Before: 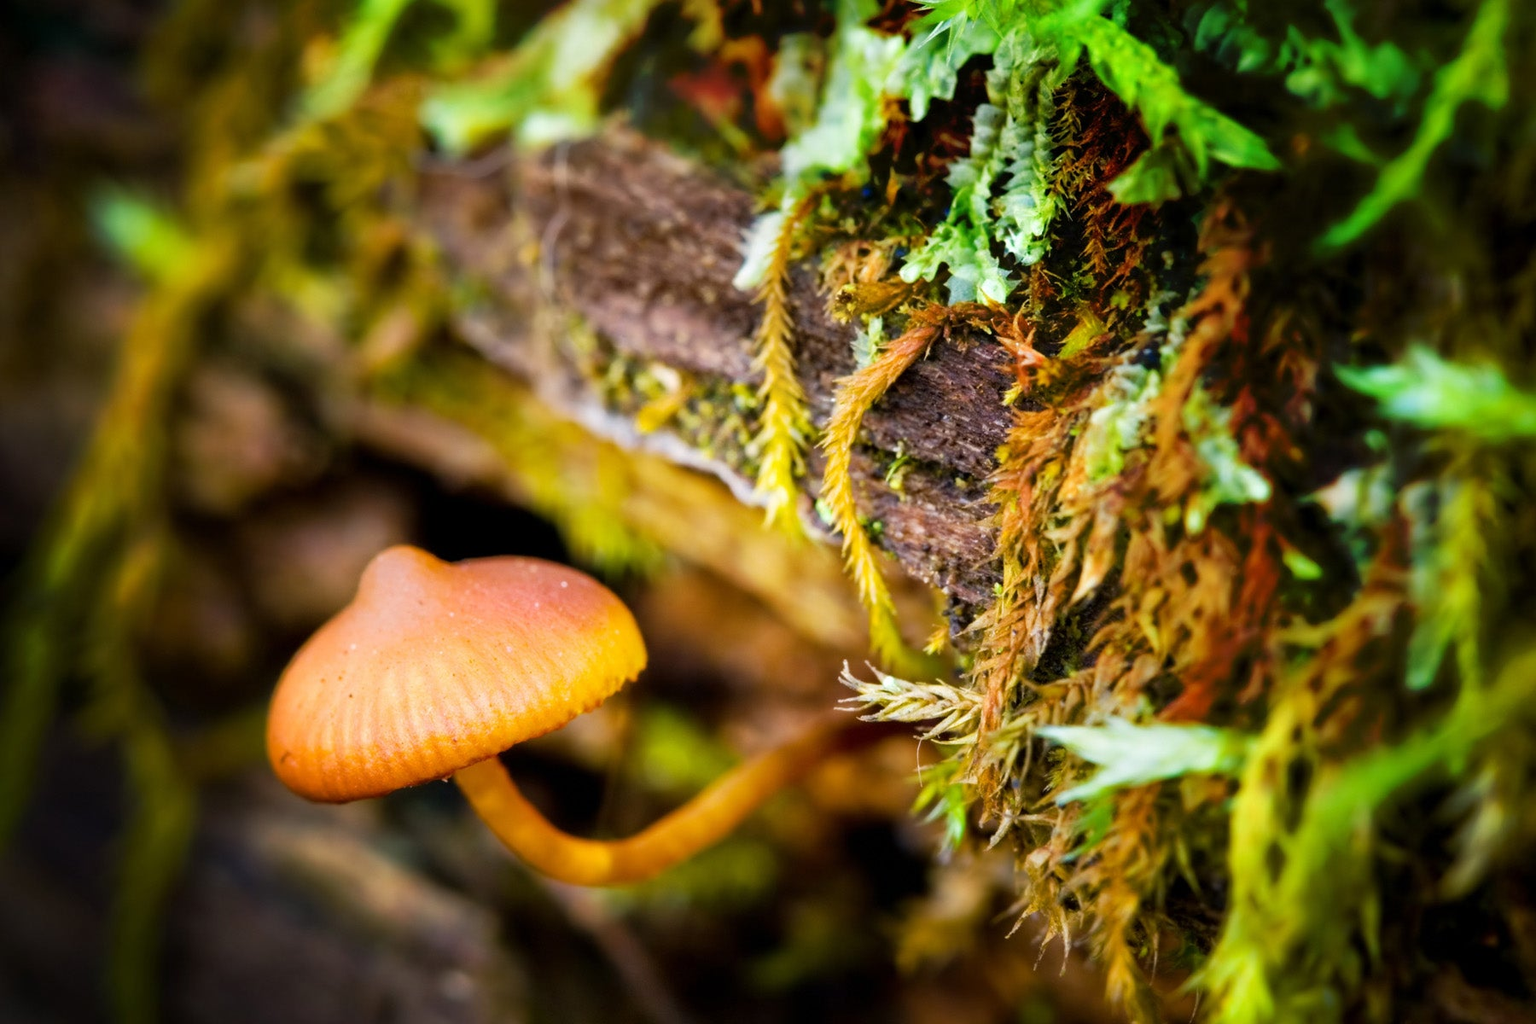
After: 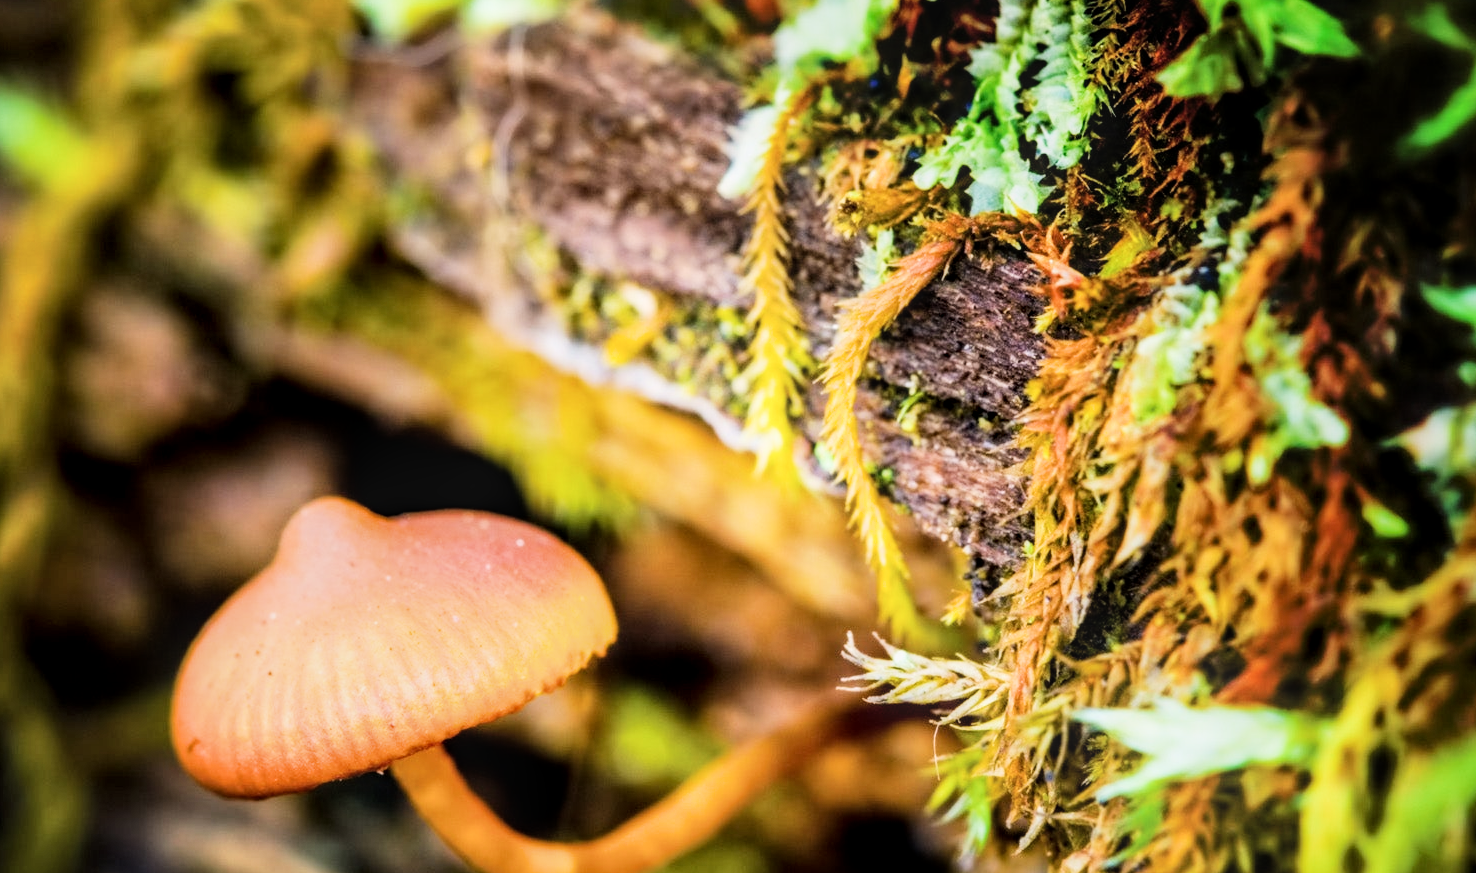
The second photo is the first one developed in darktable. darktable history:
exposure: black level correction 0, exposure 0.7 EV, compensate exposure bias true, compensate highlight preservation false
bloom: size 15%, threshold 97%, strength 7%
local contrast: detail 130%
crop: left 7.856%, top 11.836%, right 10.12%, bottom 15.387%
filmic rgb: black relative exposure -7.5 EV, white relative exposure 5 EV, hardness 3.31, contrast 1.3, contrast in shadows safe
contrast brightness saturation: saturation -0.05
